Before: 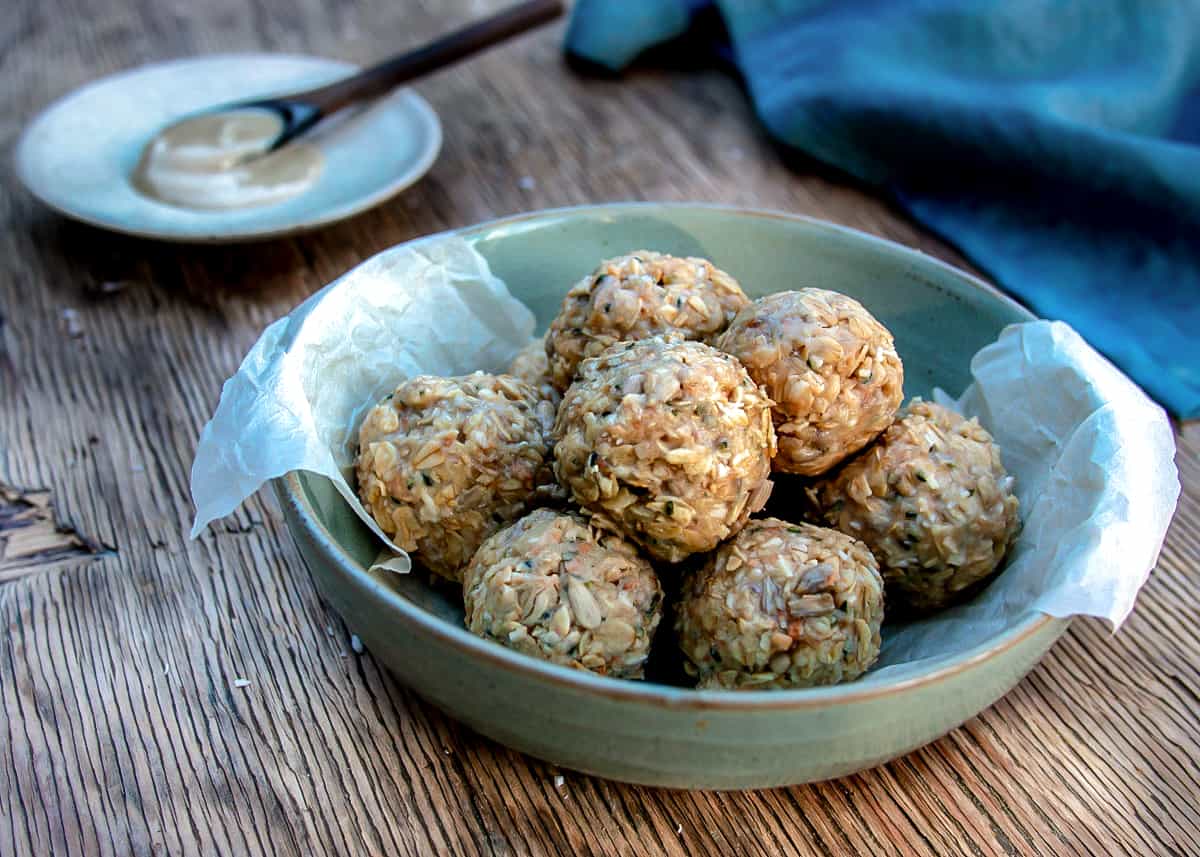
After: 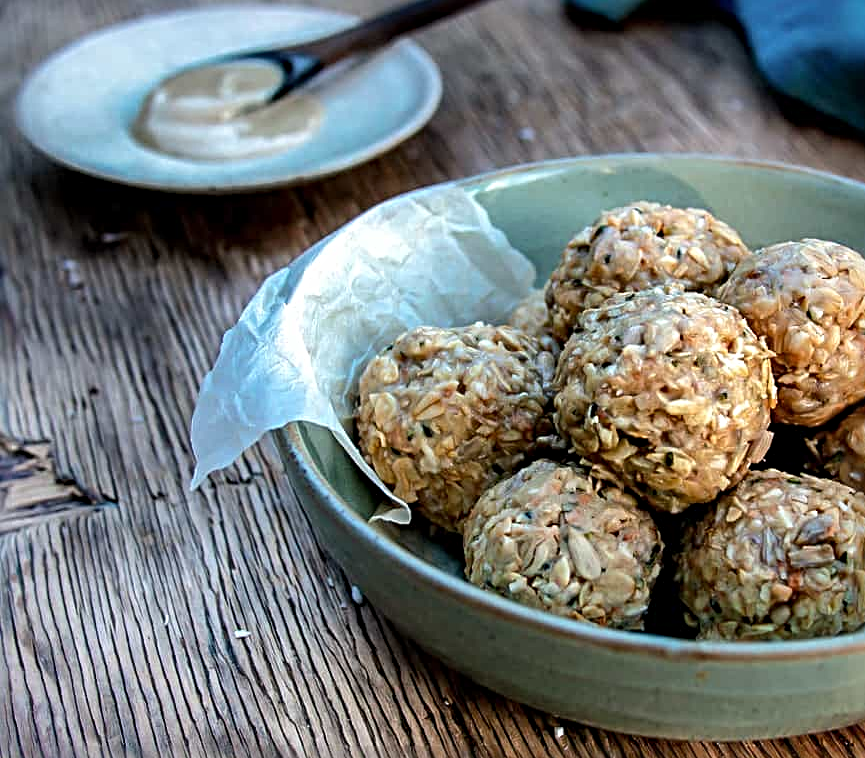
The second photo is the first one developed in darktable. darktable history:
crop: top 5.797%, right 27.885%, bottom 5.686%
sharpen: radius 4.933
